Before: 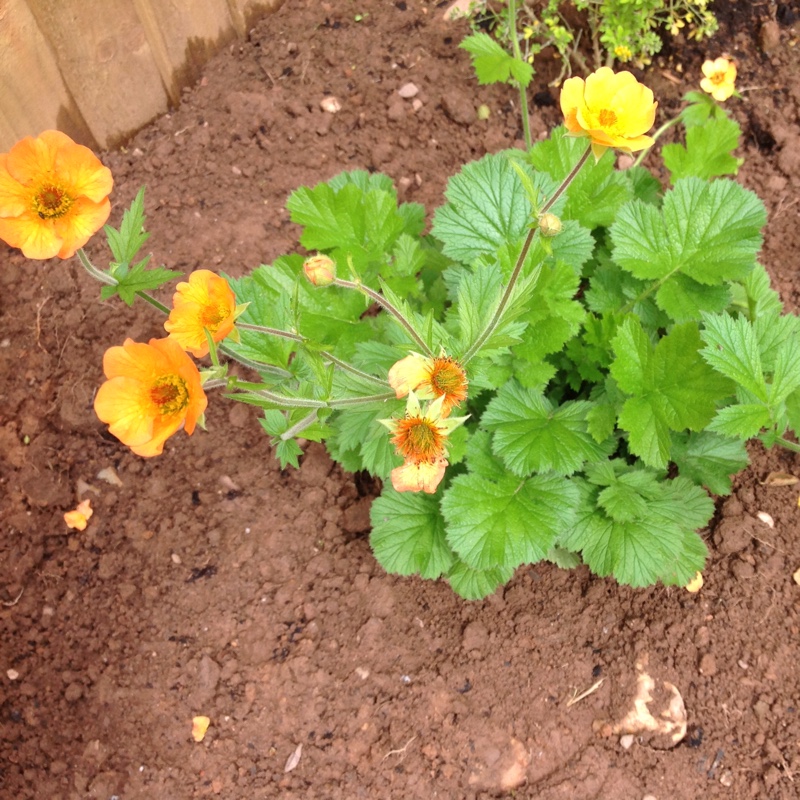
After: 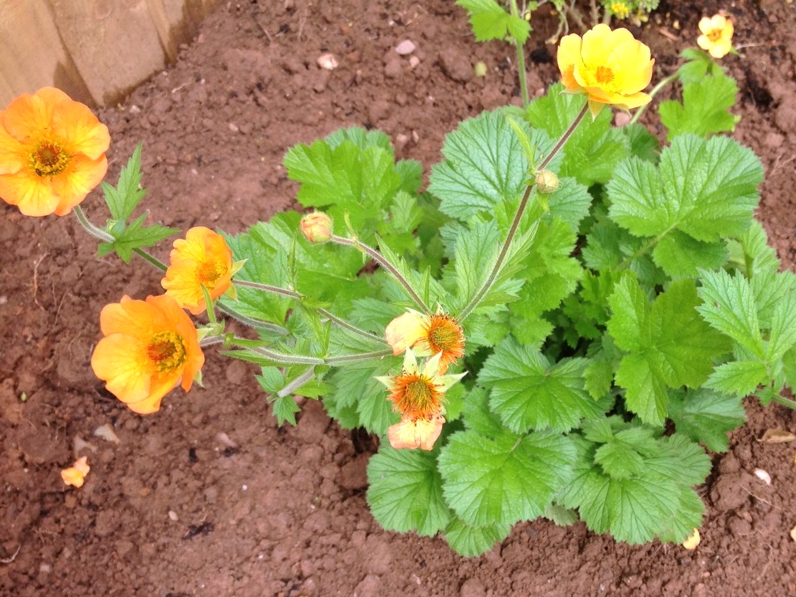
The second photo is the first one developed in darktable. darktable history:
crop: left 0.387%, top 5.469%, bottom 19.809%
white balance: red 1.004, blue 1.096
